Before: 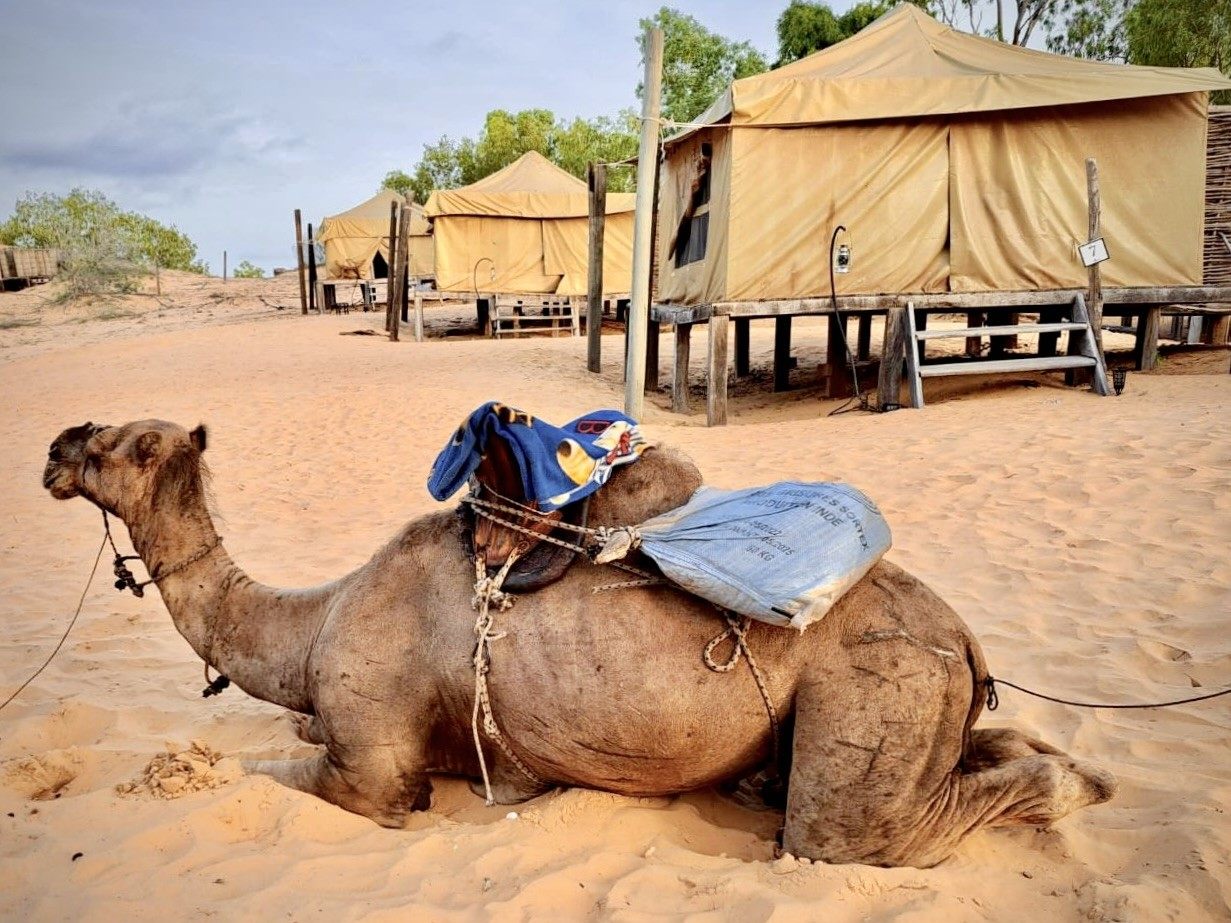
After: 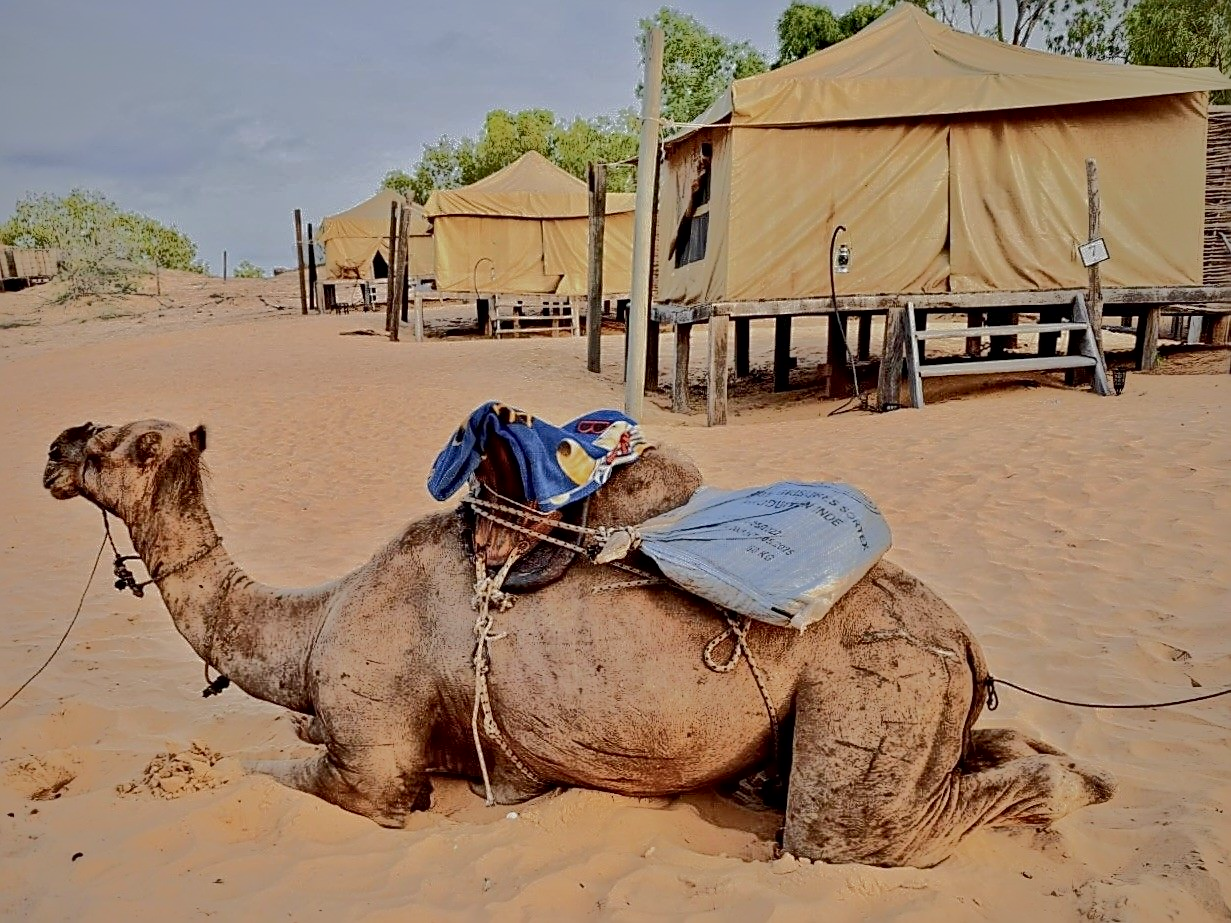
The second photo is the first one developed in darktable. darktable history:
sharpen: on, module defaults
exposure: exposure -0.326 EV, compensate exposure bias true, compensate highlight preservation false
local contrast: mode bilateral grid, contrast 19, coarseness 20, detail 150%, midtone range 0.2
contrast equalizer: y [[0.5, 0.502, 0.506, 0.511, 0.52, 0.537], [0.5 ×6], [0.505, 0.509, 0.518, 0.534, 0.553, 0.561], [0 ×6], [0 ×6]]
tone curve: curves: ch0 [(0, 0) (0.003, 0.005) (0.011, 0.012) (0.025, 0.026) (0.044, 0.046) (0.069, 0.071) (0.1, 0.098) (0.136, 0.135) (0.177, 0.178) (0.224, 0.217) (0.277, 0.274) (0.335, 0.335) (0.399, 0.442) (0.468, 0.543) (0.543, 0.6) (0.623, 0.628) (0.709, 0.679) (0.801, 0.782) (0.898, 0.904) (1, 1)], color space Lab, independent channels, preserve colors none
tone equalizer: -8 EV 0.267 EV, -7 EV 0.454 EV, -6 EV 0.421 EV, -5 EV 0.248 EV, -3 EV -0.268 EV, -2 EV -0.437 EV, -1 EV -0.436 EV, +0 EV -0.23 EV, edges refinement/feathering 500, mask exposure compensation -1.57 EV, preserve details no
